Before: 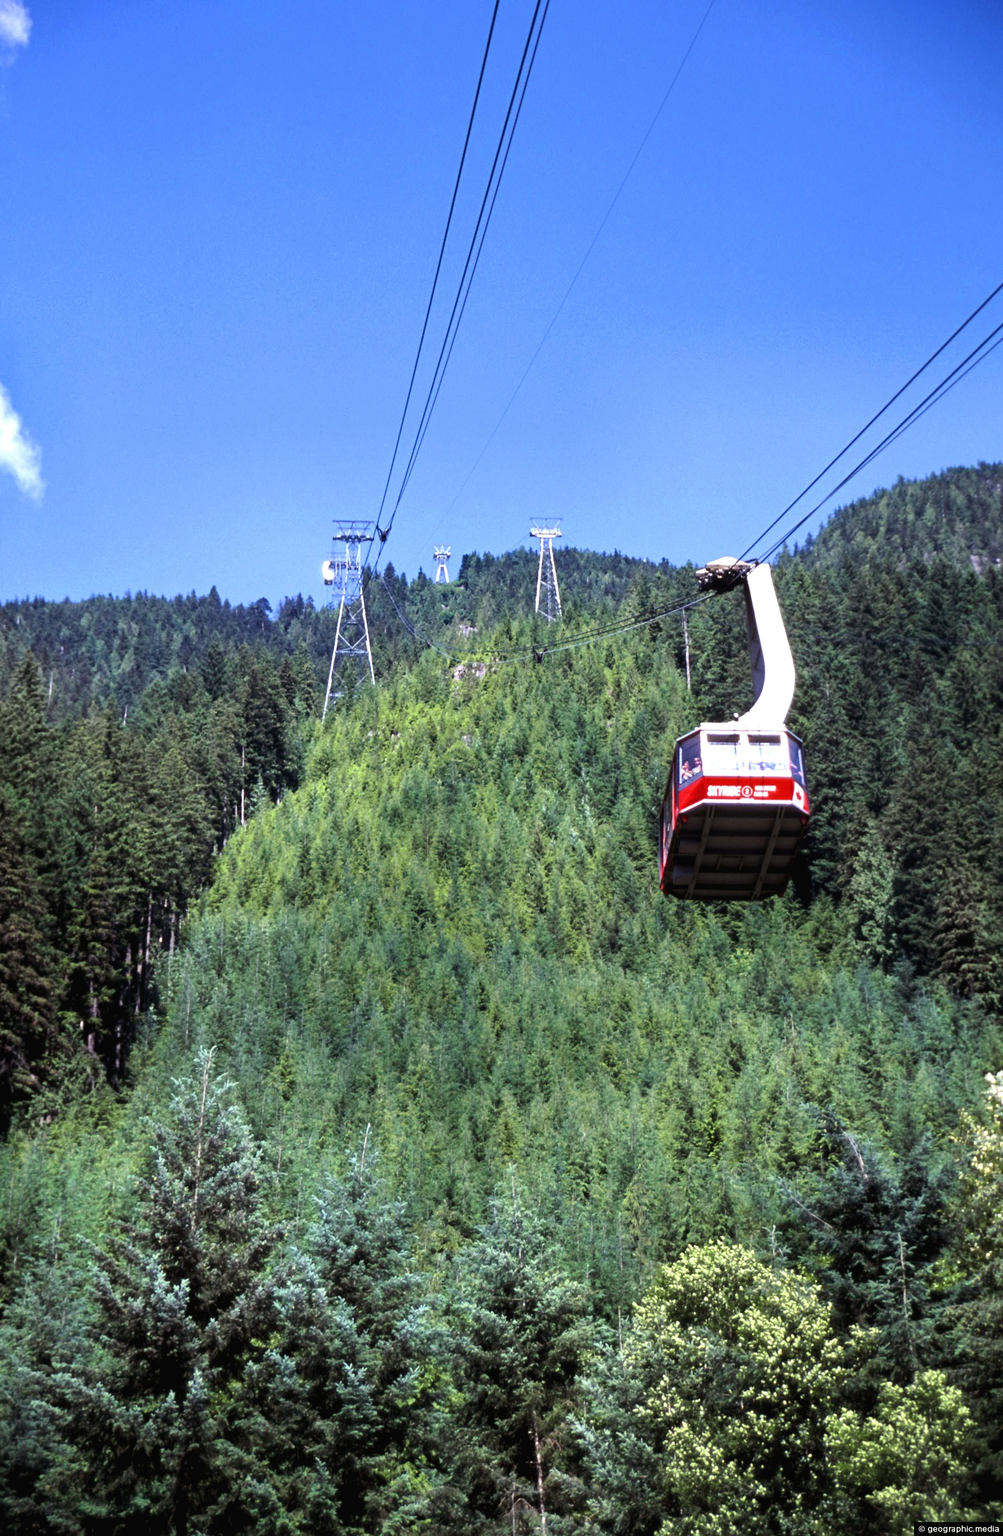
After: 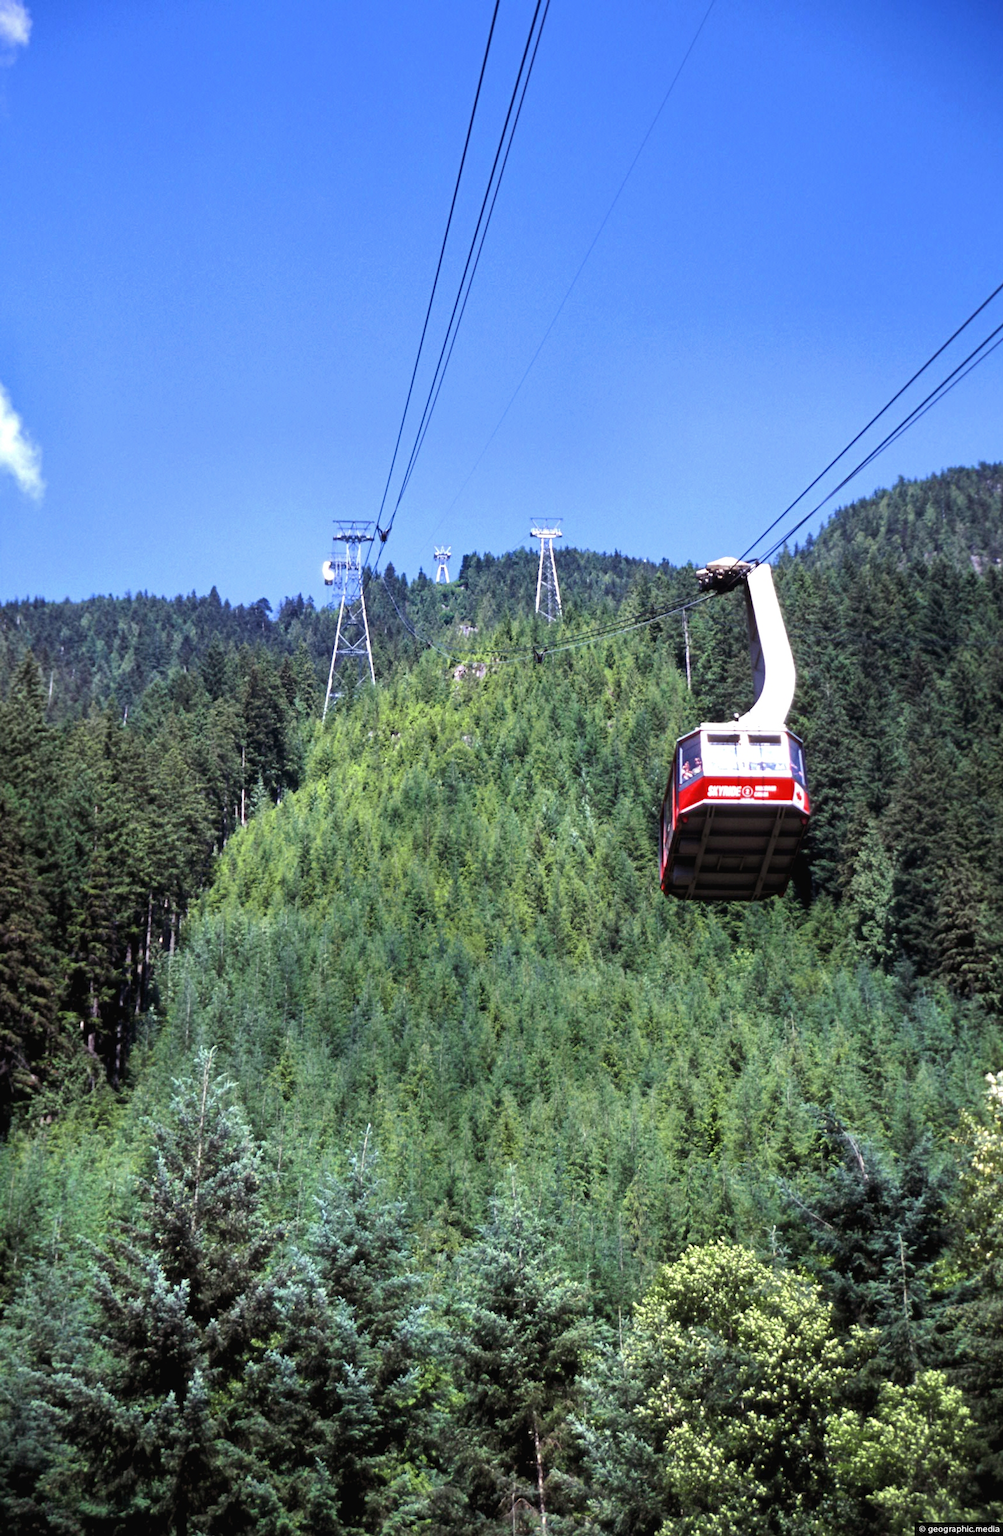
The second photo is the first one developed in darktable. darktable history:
shadows and highlights: shadows 25.62, highlights -23.71
